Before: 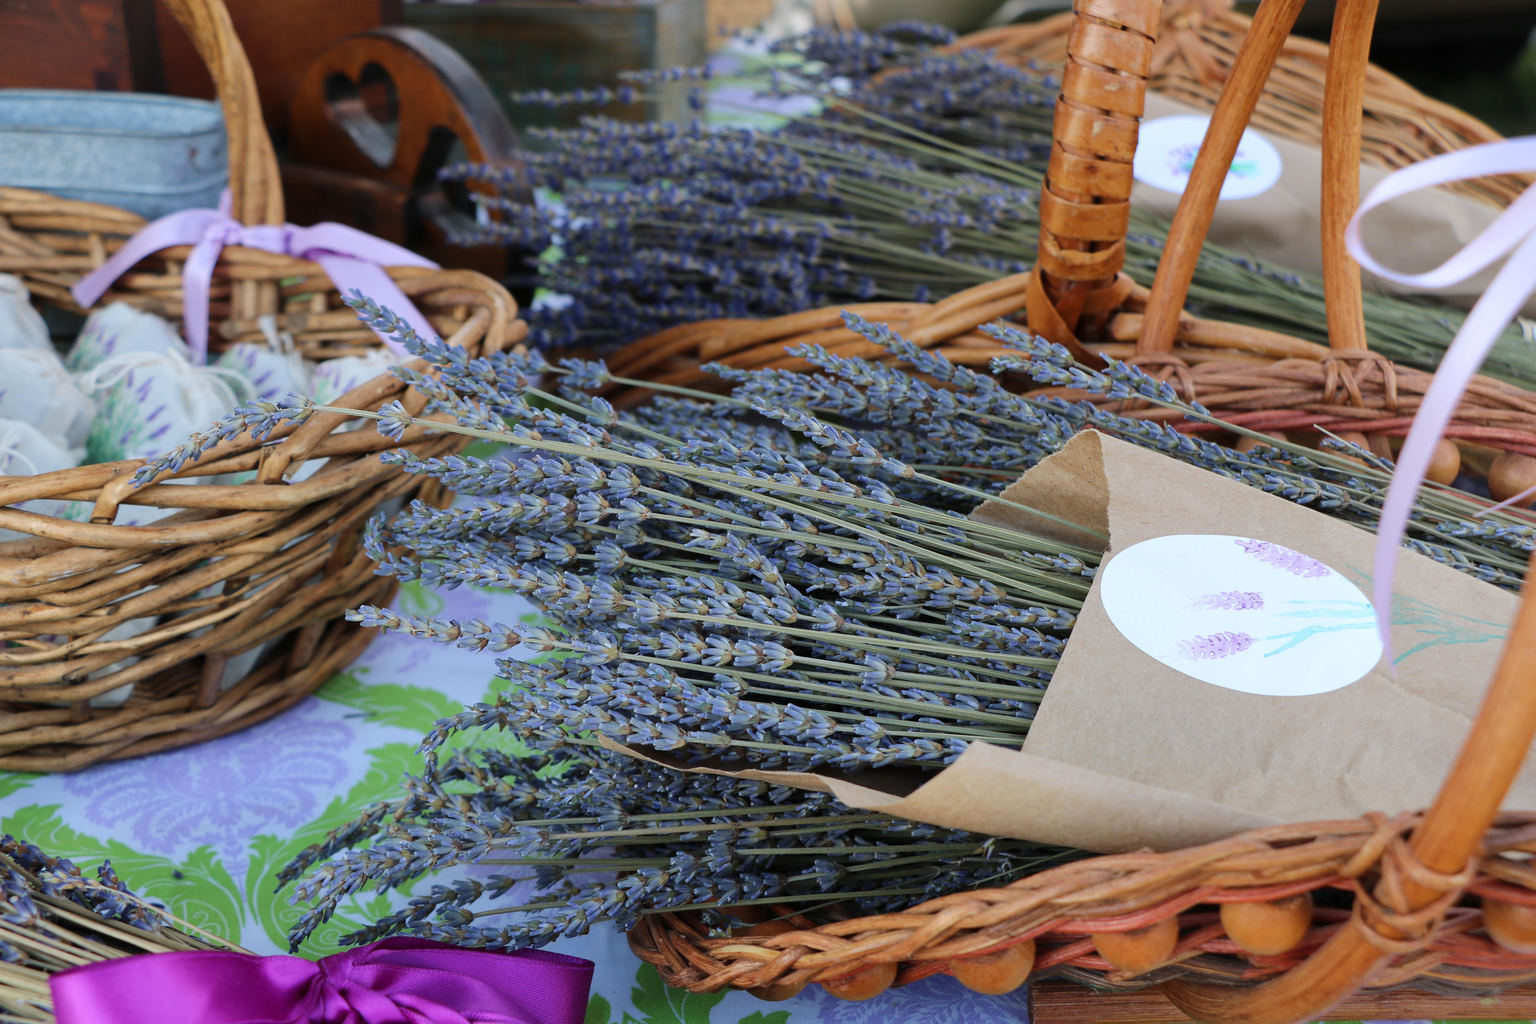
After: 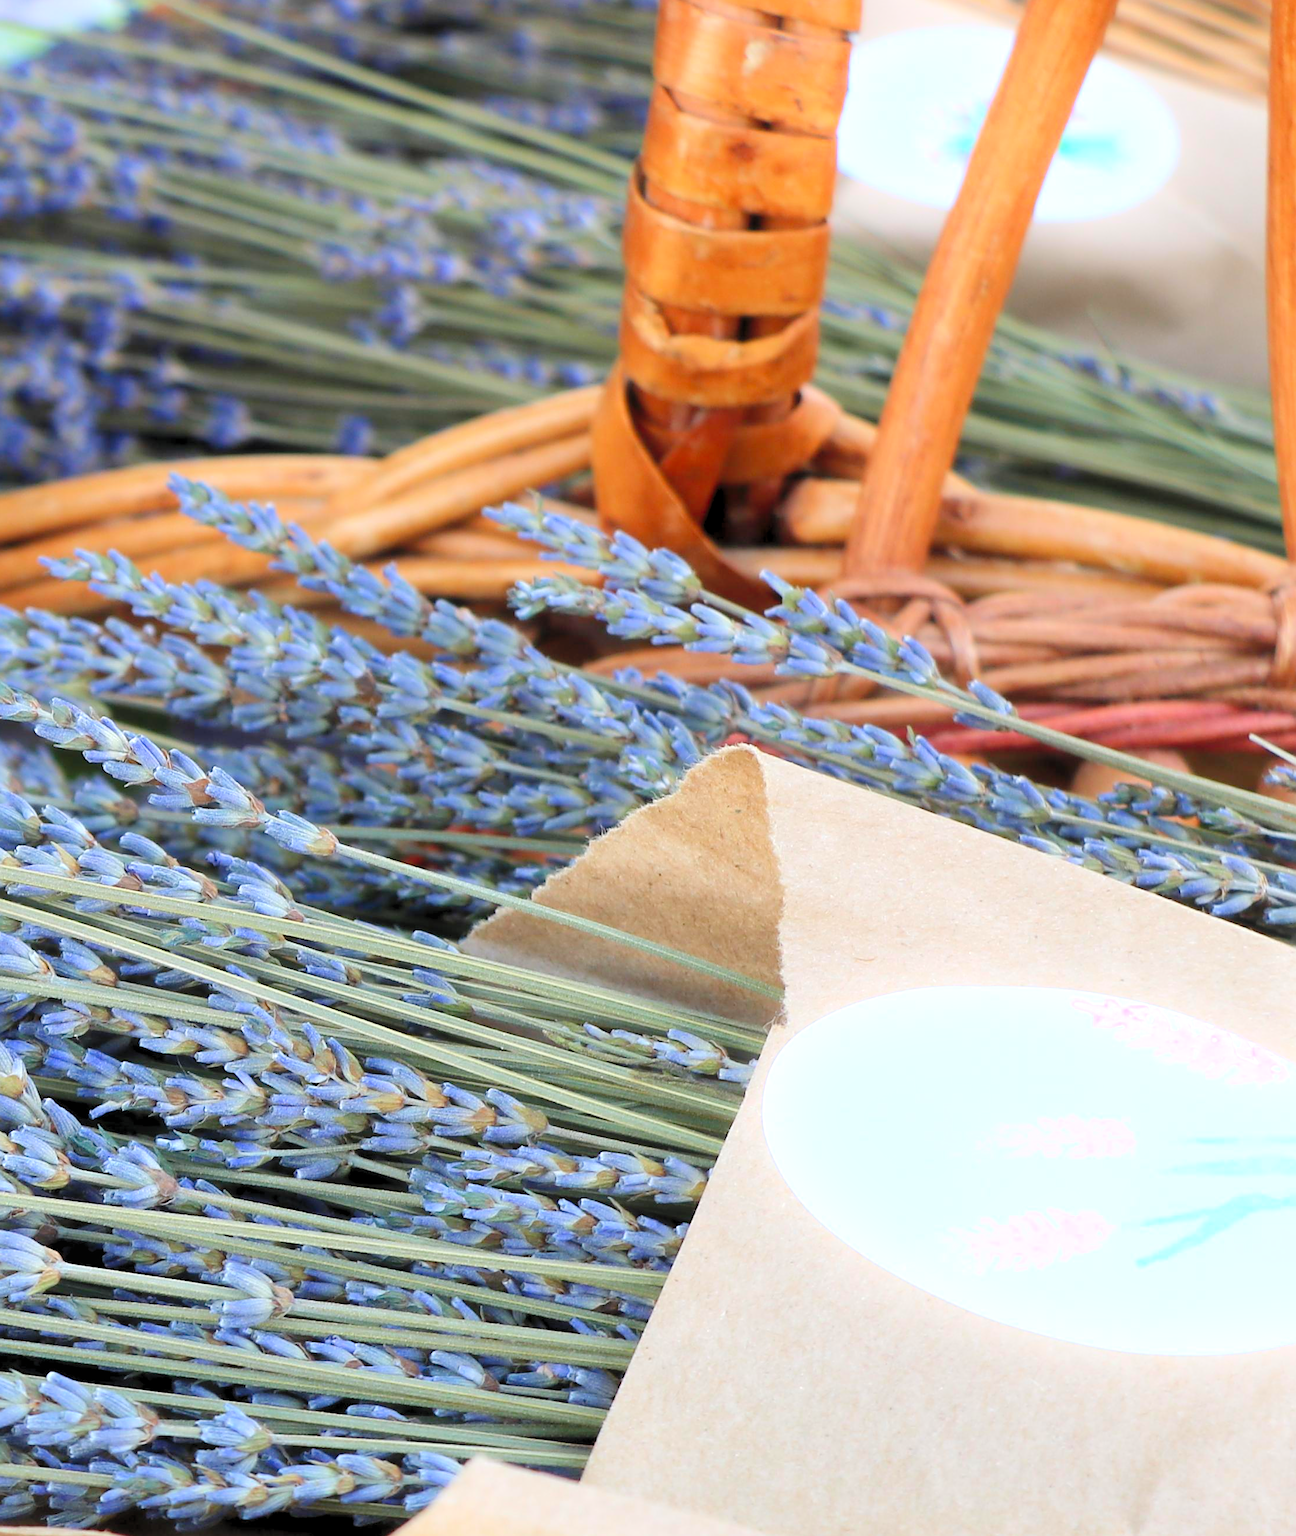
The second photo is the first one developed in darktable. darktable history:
contrast equalizer: octaves 7, y [[0.502, 0.505, 0.512, 0.529, 0.564, 0.588], [0.5 ×6], [0.502, 0.505, 0.512, 0.529, 0.564, 0.588], [0, 0.001, 0.001, 0.004, 0.008, 0.011], [0, 0.001, 0.001, 0.004, 0.008, 0.011]], mix -1
sharpen: on, module defaults
crop and rotate: left 49.936%, top 10.094%, right 13.136%, bottom 24.256%
bloom: size 13.65%, threshold 98.39%, strength 4.82%
levels: levels [0.036, 0.364, 0.827]
